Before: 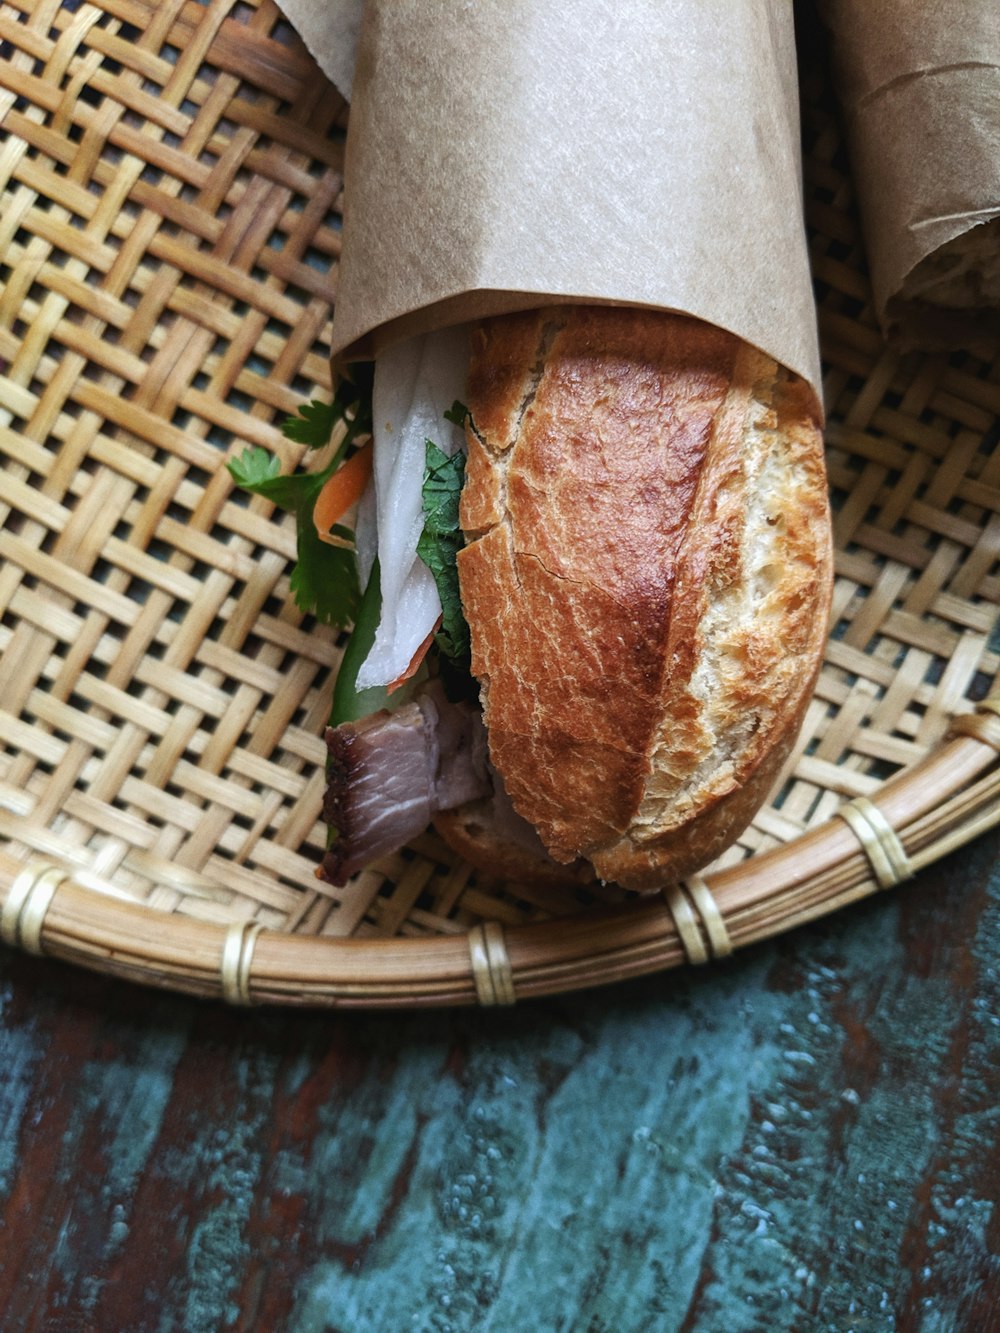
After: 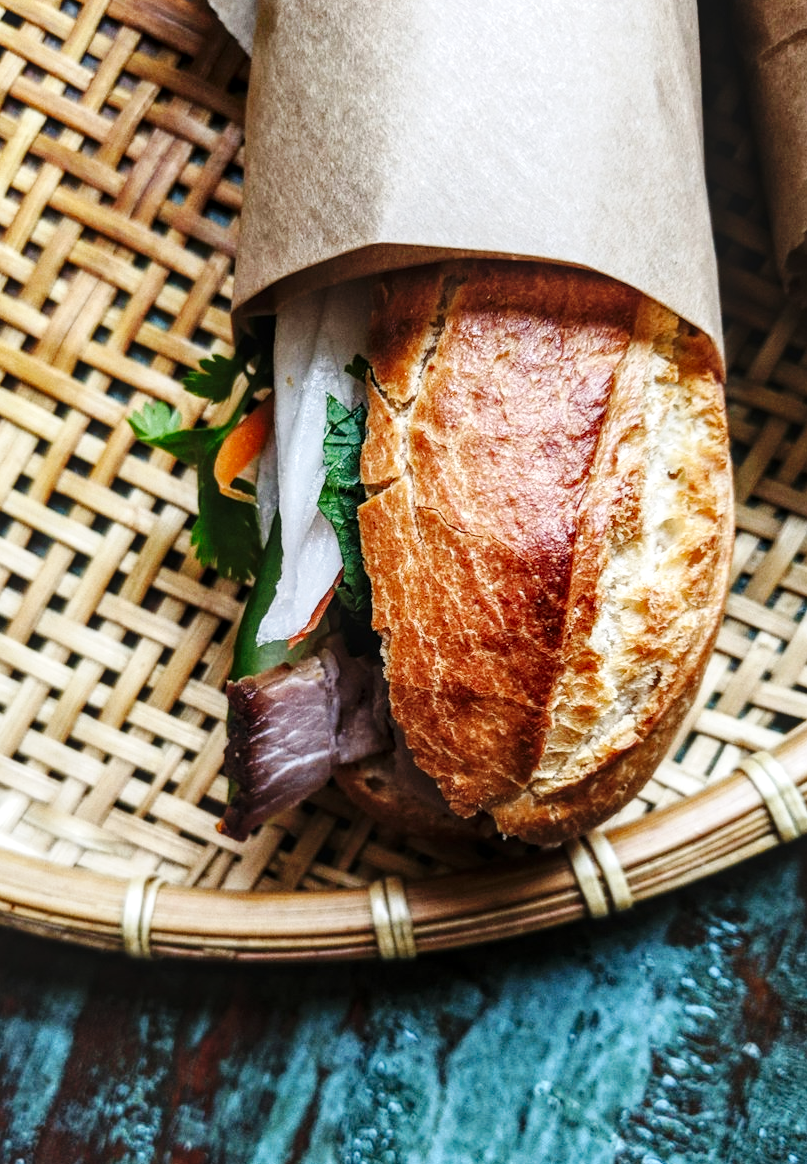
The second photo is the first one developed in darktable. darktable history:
exposure: exposure 0.194 EV, compensate exposure bias true, compensate highlight preservation false
crop: left 9.981%, top 3.467%, right 9.246%, bottom 9.191%
local contrast: detail 130%
base curve: curves: ch0 [(0, 0) (0.036, 0.025) (0.121, 0.166) (0.206, 0.329) (0.605, 0.79) (1, 1)], preserve colors none
